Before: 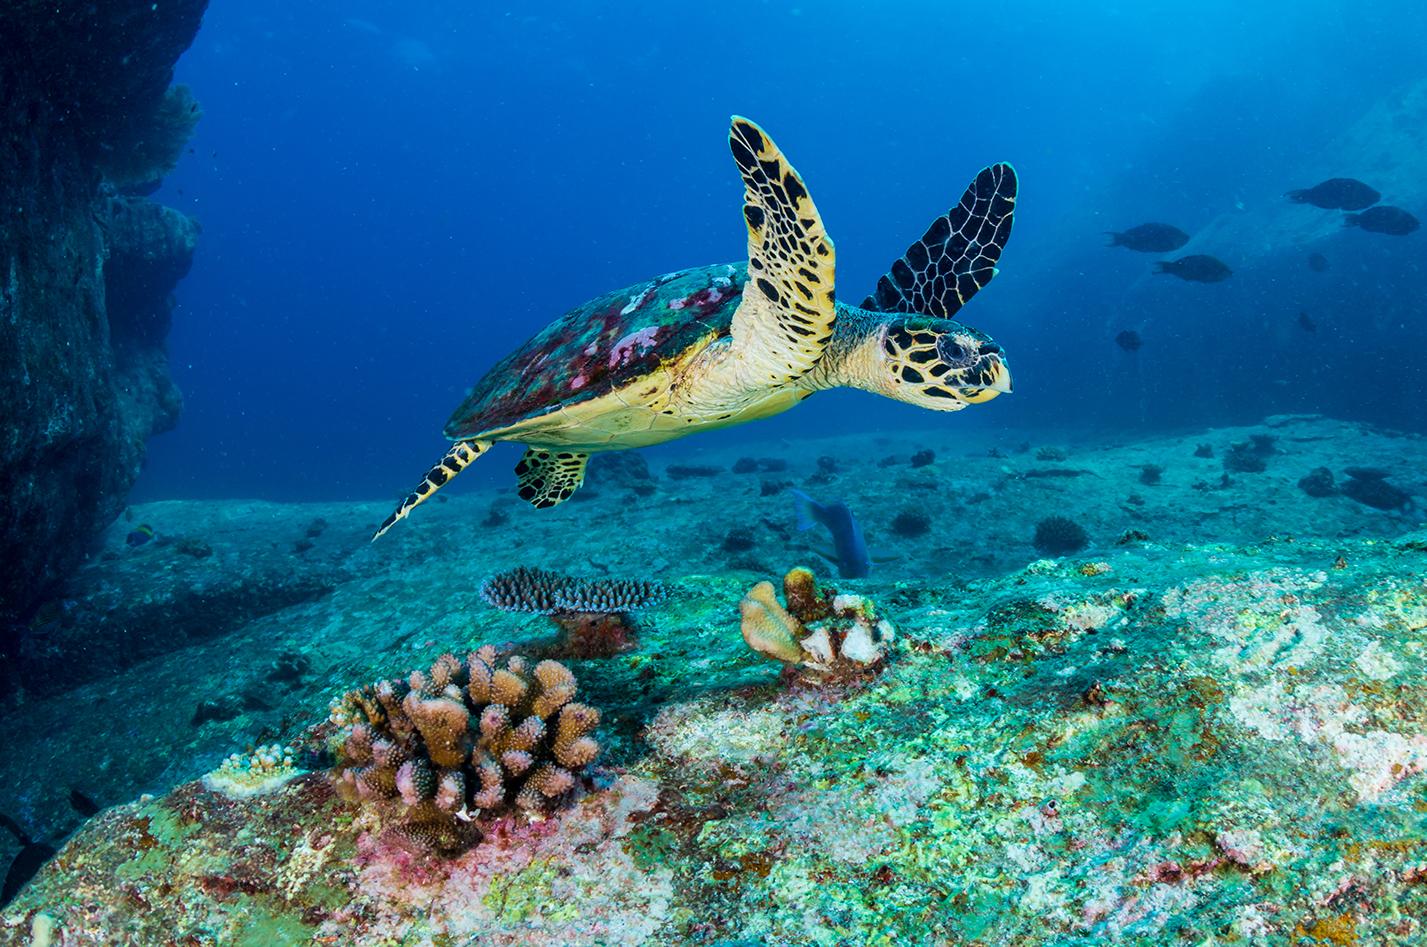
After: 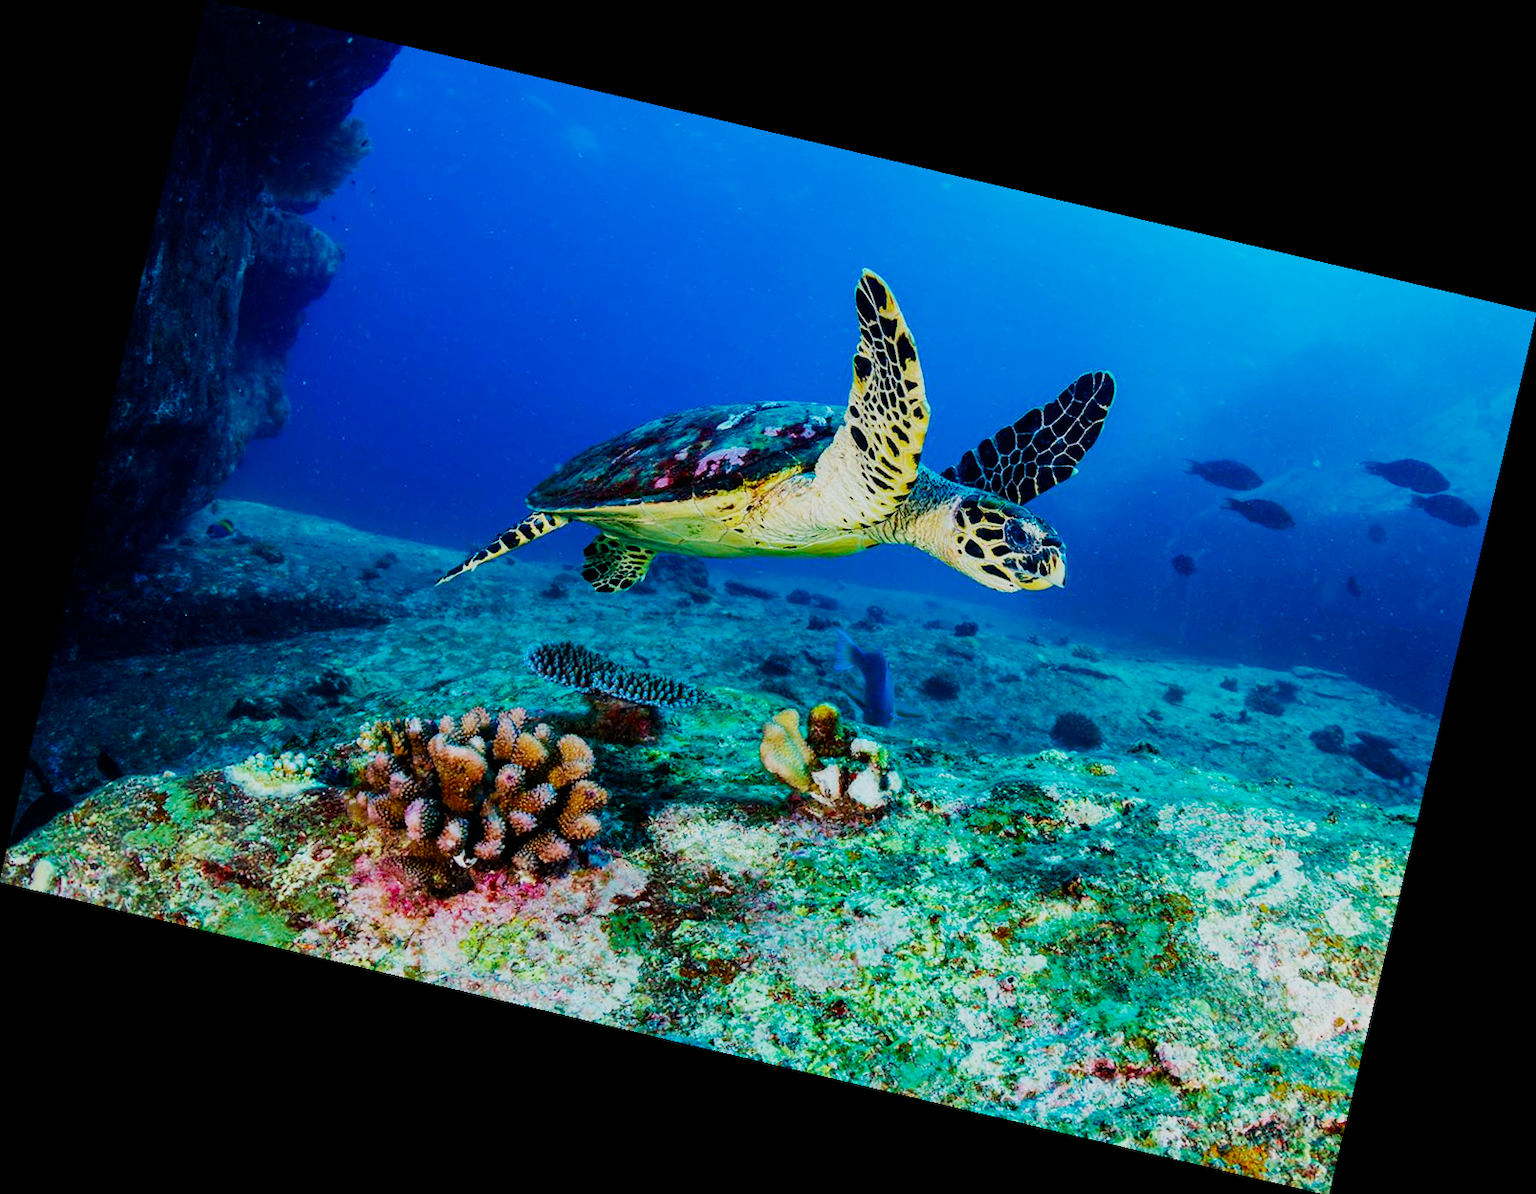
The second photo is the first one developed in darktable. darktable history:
contrast brightness saturation: brightness -0.02, saturation 0.35
rotate and perspective: rotation 13.27°, automatic cropping off
sigmoid: contrast 1.7, skew -0.2, preserve hue 0%, red attenuation 0.1, red rotation 0.035, green attenuation 0.1, green rotation -0.017, blue attenuation 0.15, blue rotation -0.052, base primaries Rec2020
